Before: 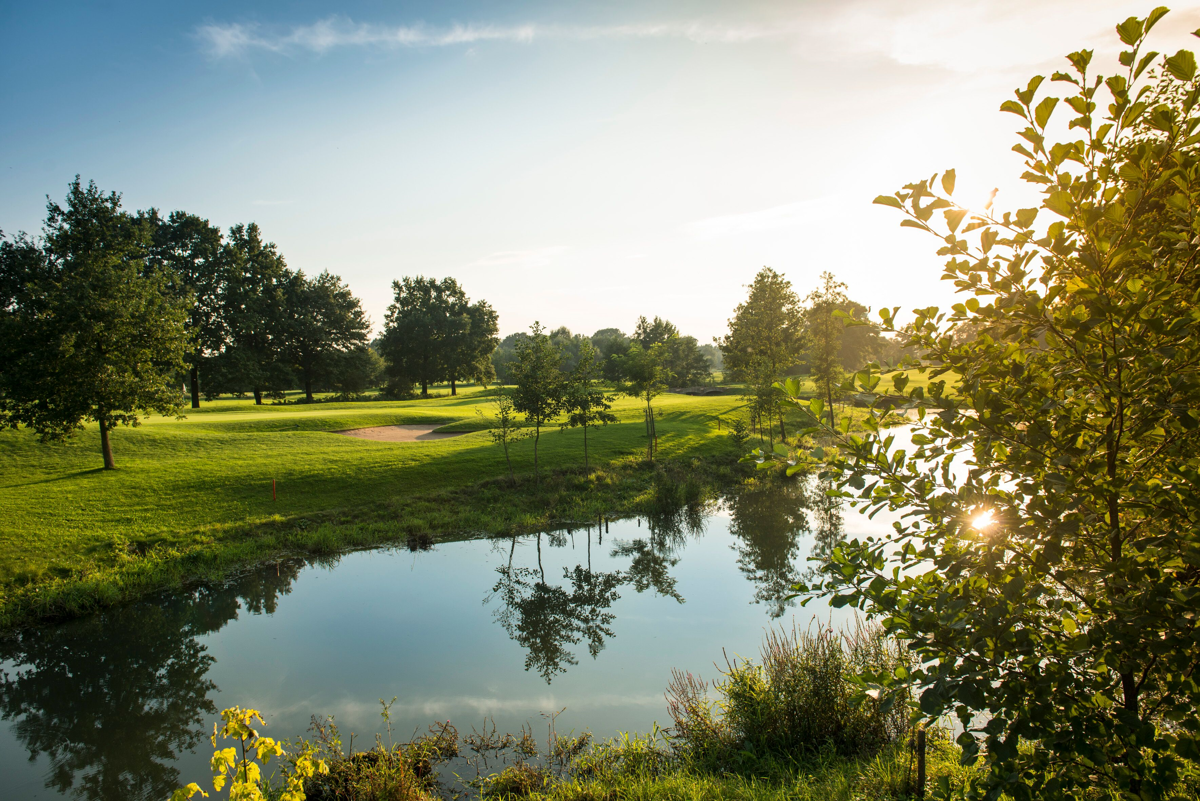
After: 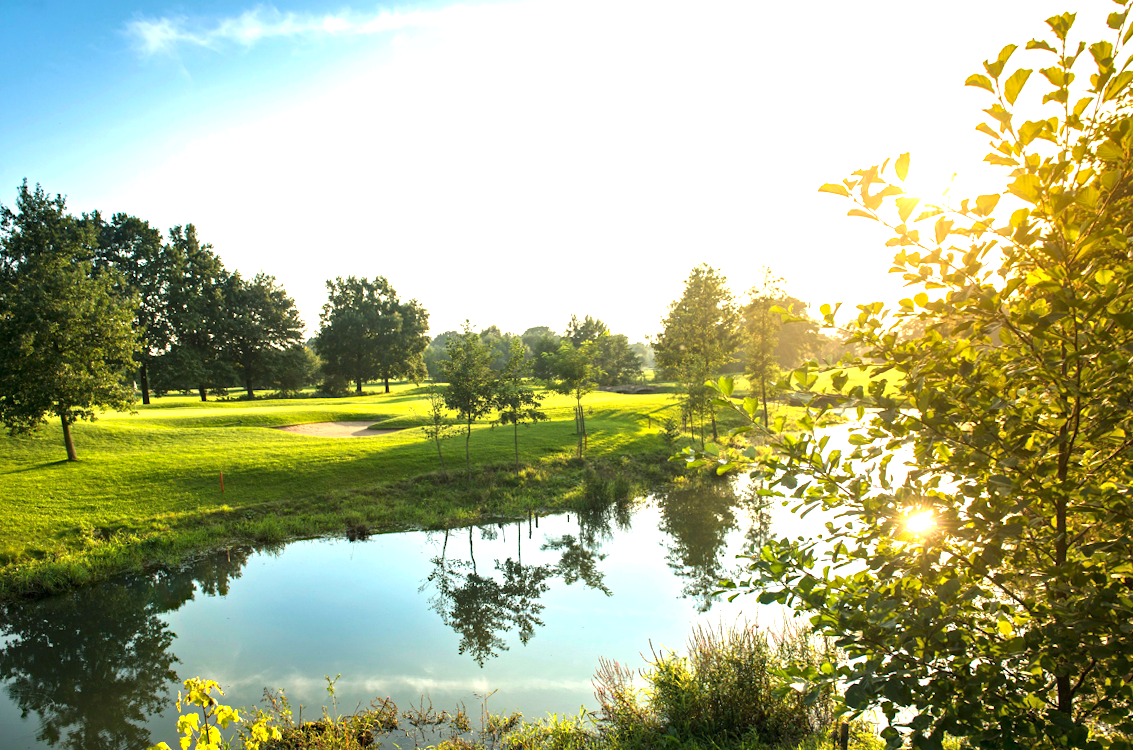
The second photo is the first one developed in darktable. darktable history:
haze removal: compatibility mode true, adaptive false
exposure: black level correction 0, exposure 1.2 EV, compensate exposure bias true, compensate highlight preservation false
rotate and perspective: rotation 0.062°, lens shift (vertical) 0.115, lens shift (horizontal) -0.133, crop left 0.047, crop right 0.94, crop top 0.061, crop bottom 0.94
